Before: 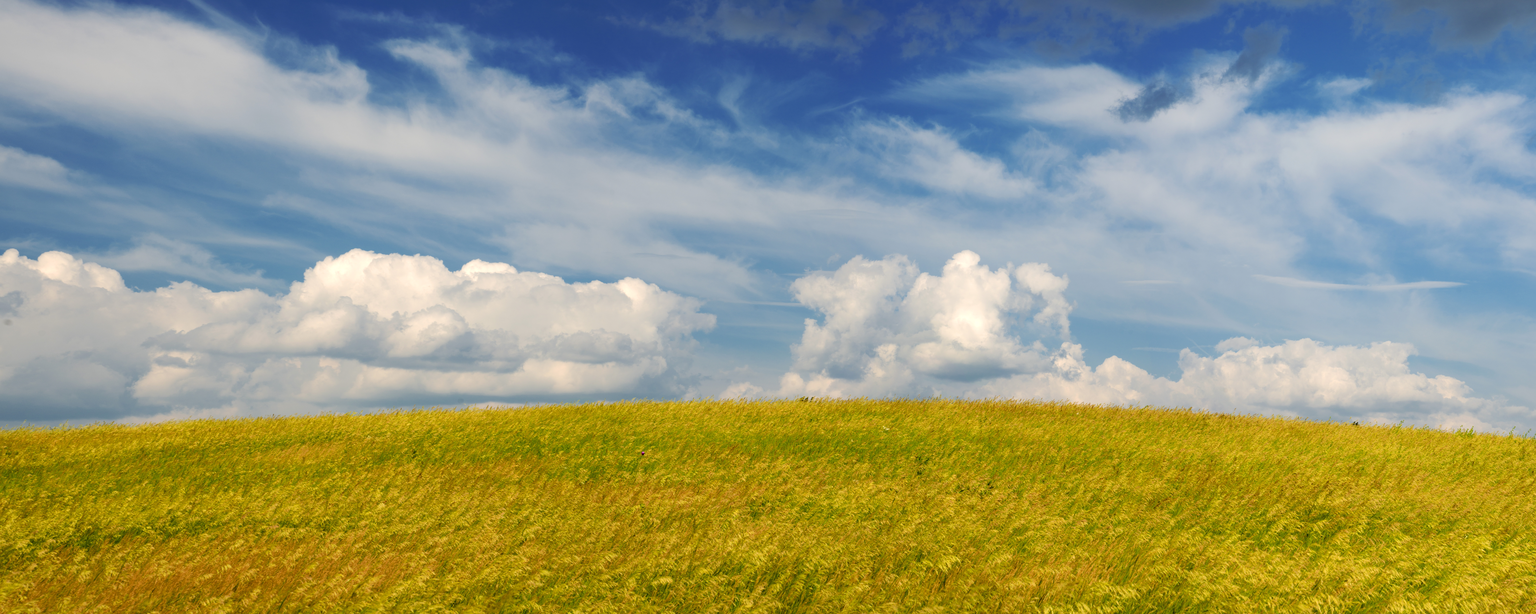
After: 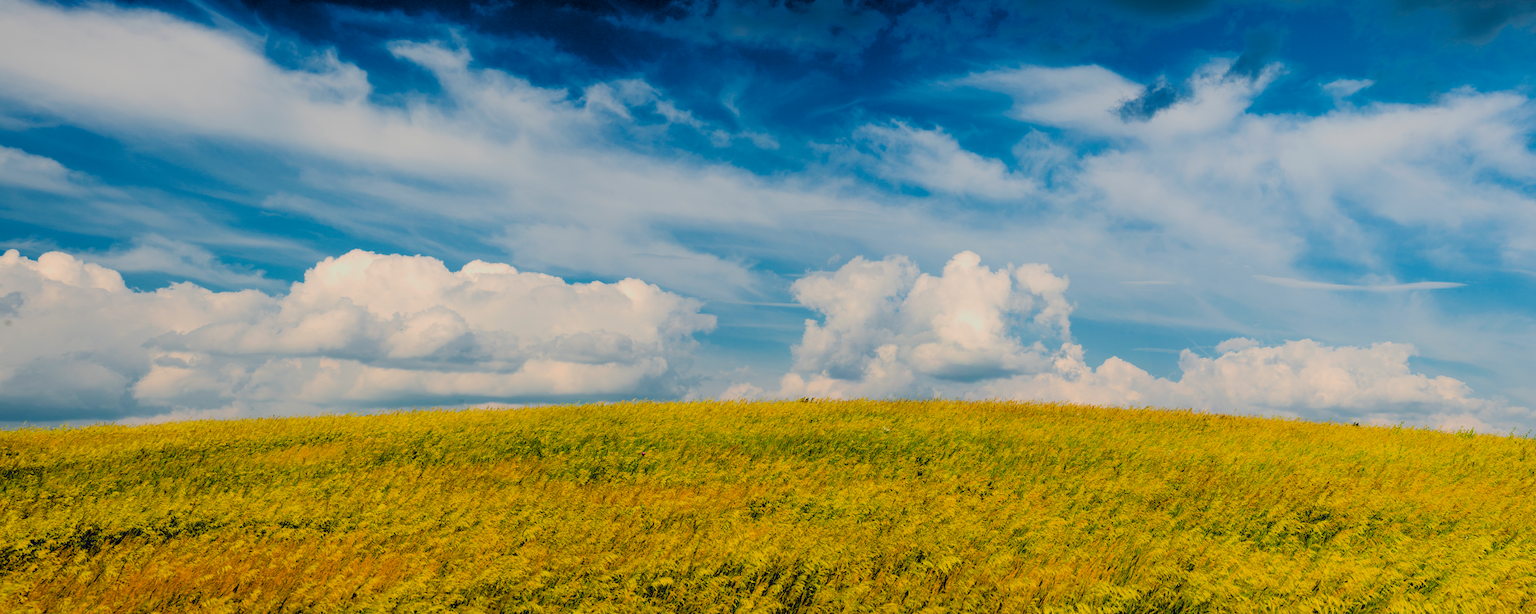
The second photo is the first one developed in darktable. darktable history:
filmic rgb: black relative exposure -2.79 EV, white relative exposure 4.56 EV, threshold 3.03 EV, hardness 1.68, contrast 1.247, color science v6 (2022), enable highlight reconstruction true
exposure: black level correction 0.056, exposure -0.038 EV, compensate exposure bias true, compensate highlight preservation false
